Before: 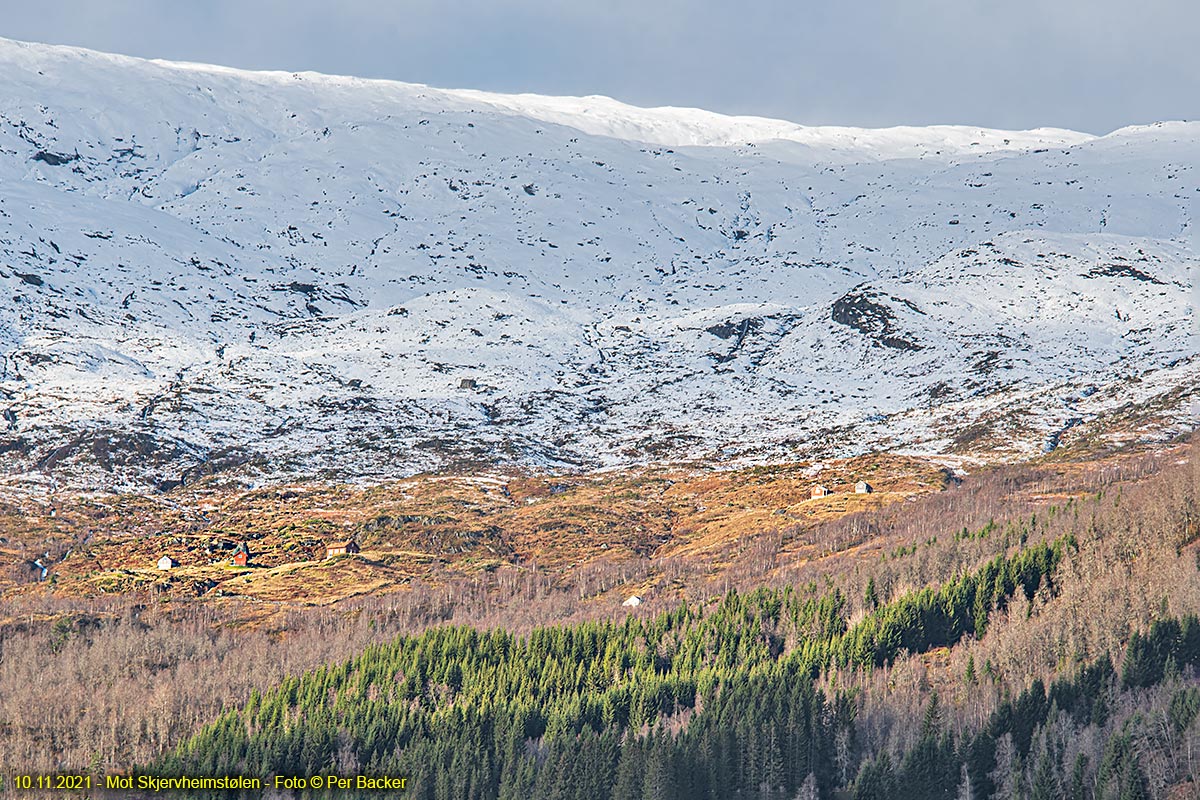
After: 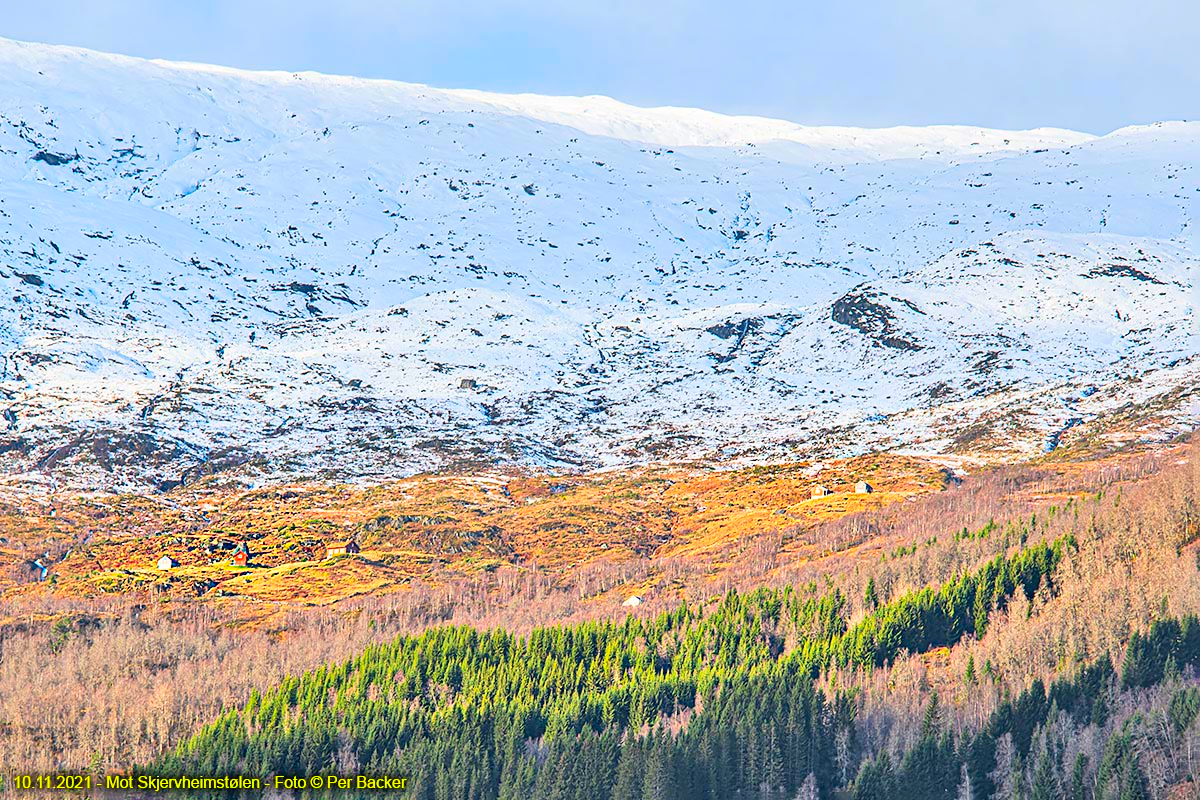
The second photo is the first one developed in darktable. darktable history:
contrast brightness saturation: contrast 0.202, brightness 0.192, saturation 0.796
